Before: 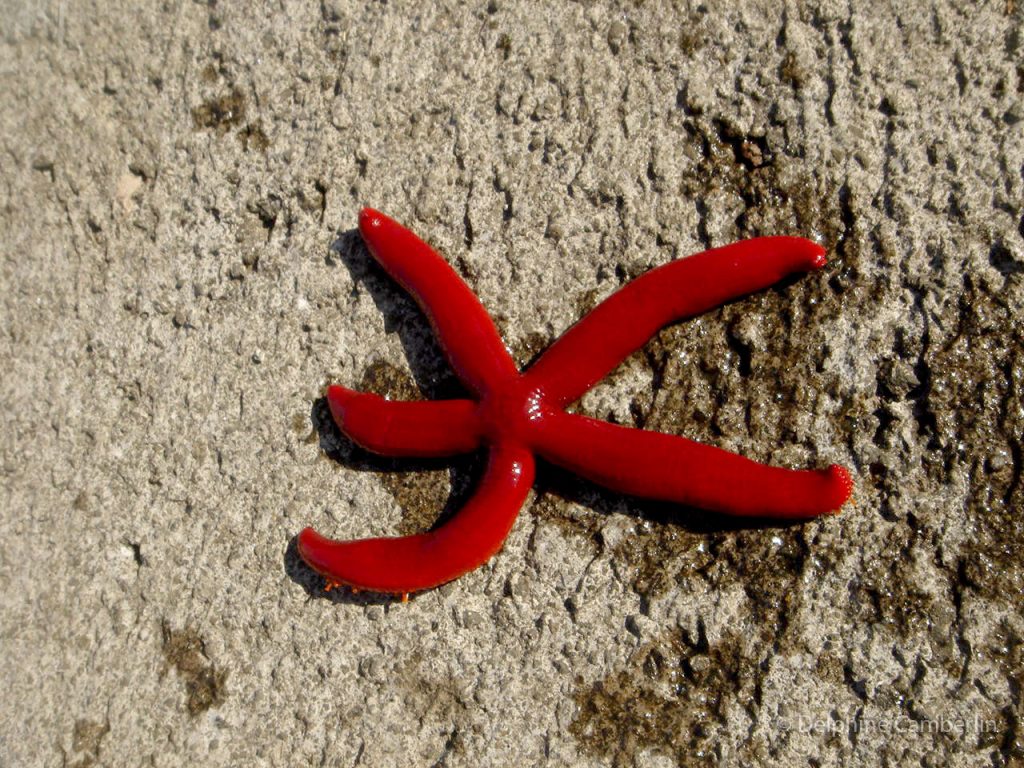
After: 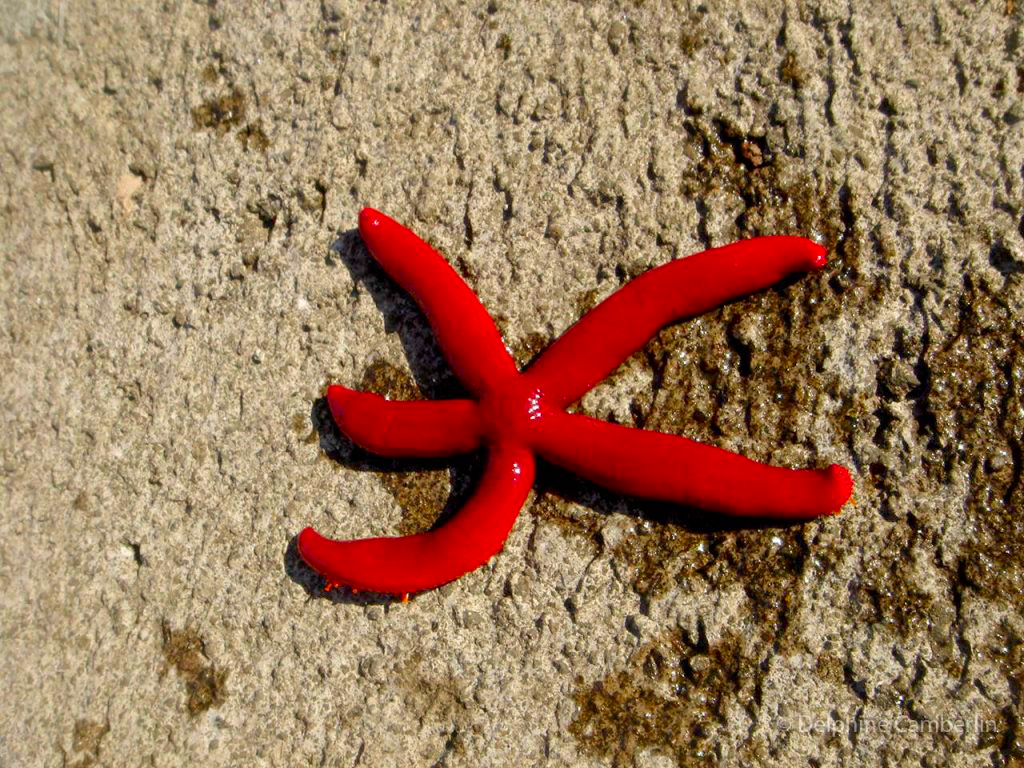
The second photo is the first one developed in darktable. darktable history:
color contrast: green-magenta contrast 1.69, blue-yellow contrast 1.49
